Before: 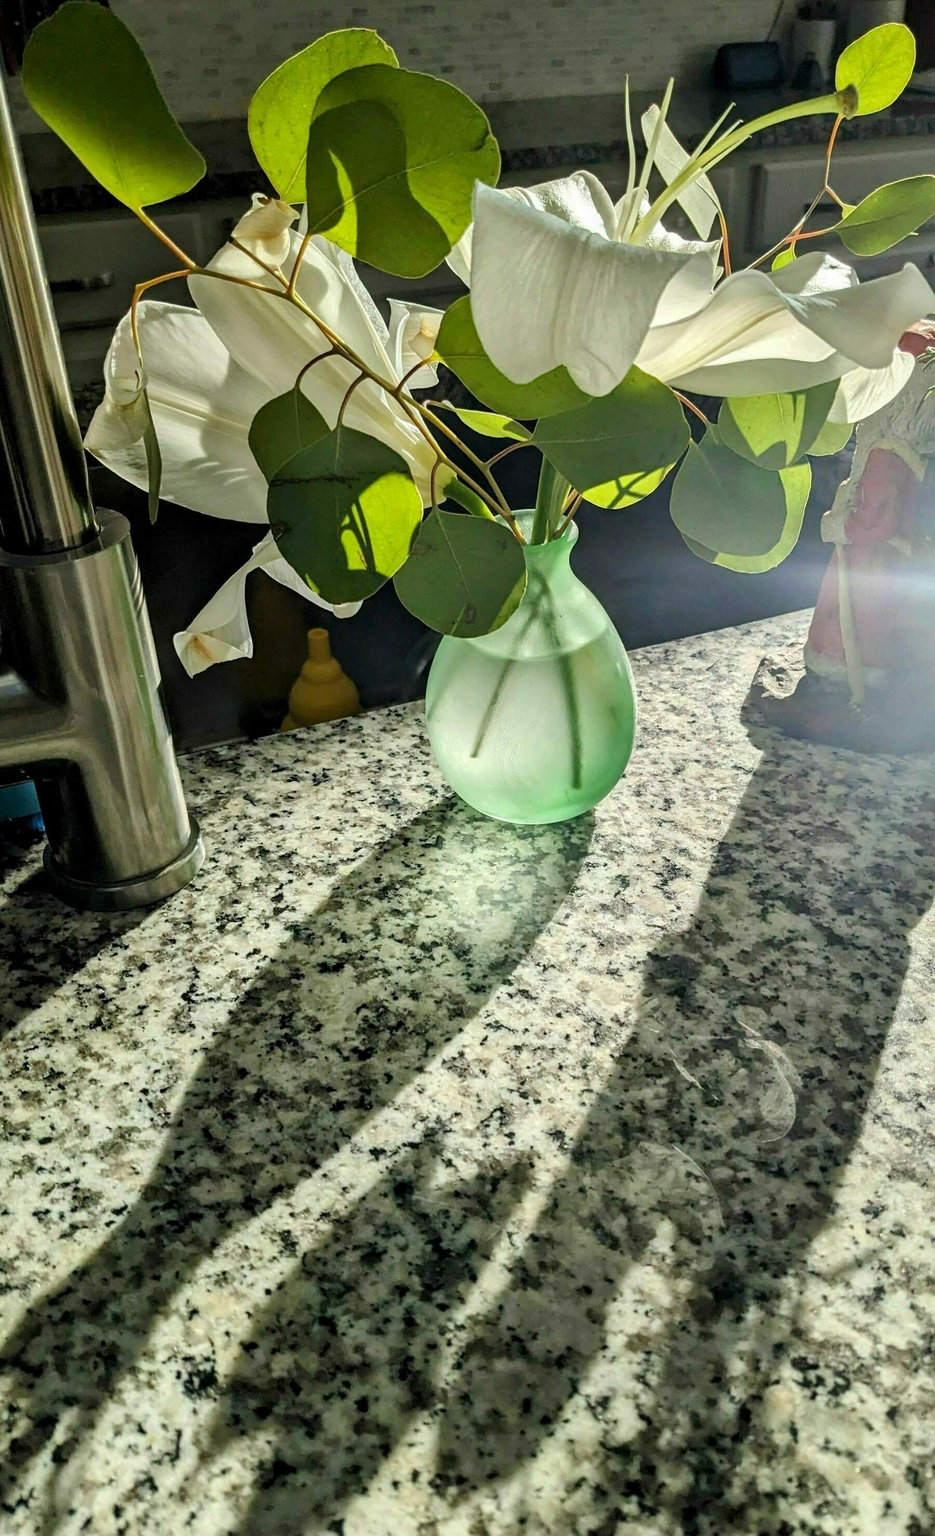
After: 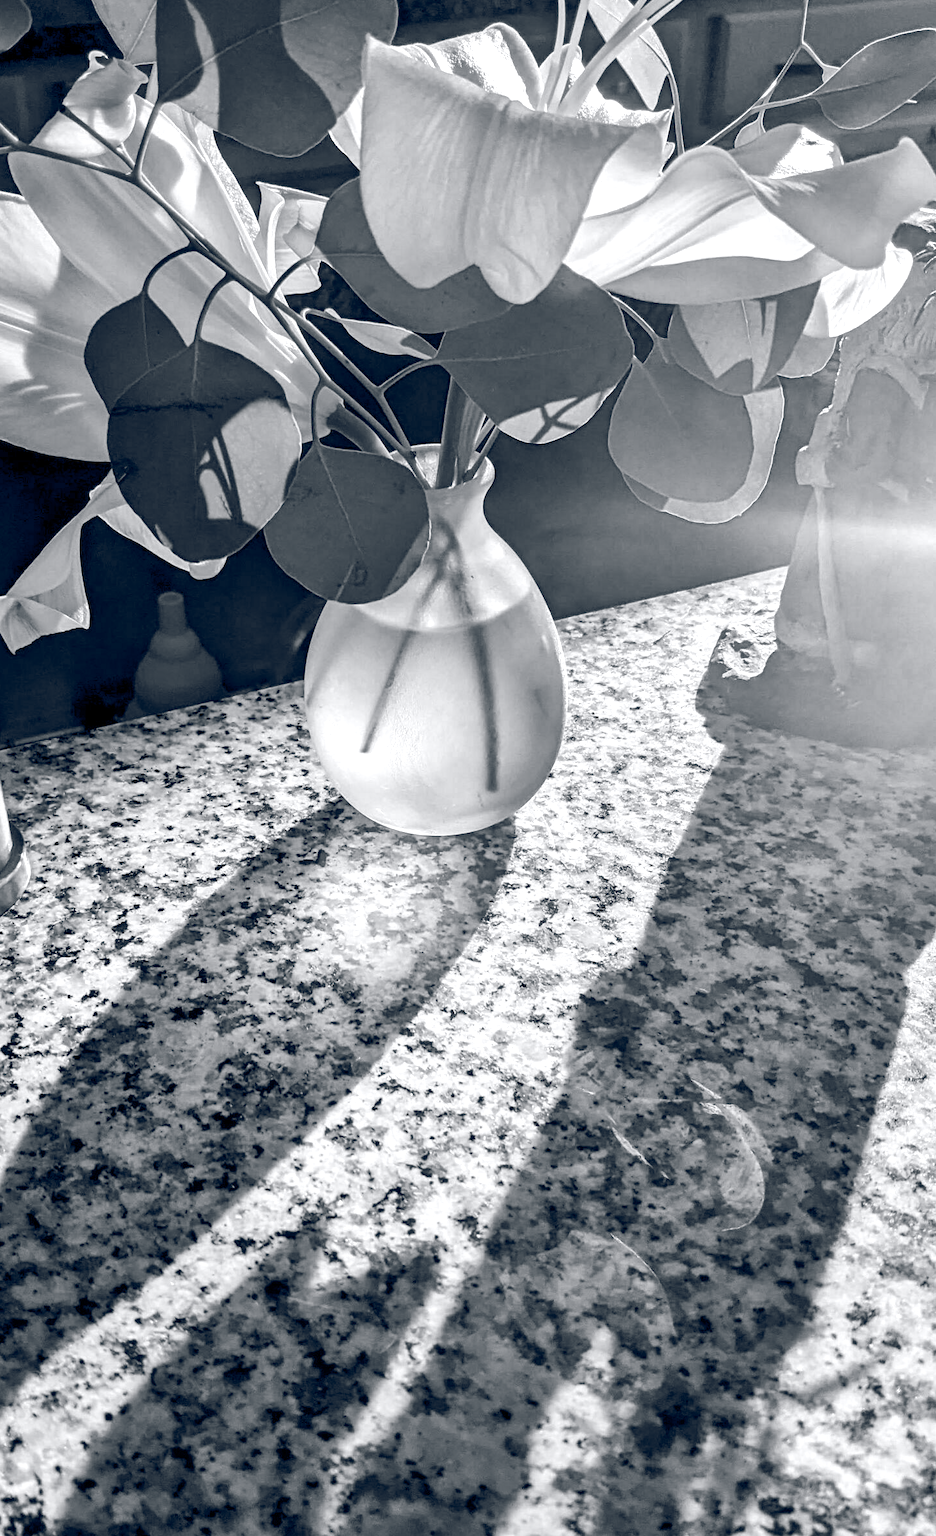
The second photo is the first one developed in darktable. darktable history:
color balance rgb: shadows lift › luminance -7.452%, shadows lift › chroma 2.313%, shadows lift › hue 164.02°, global offset › chroma 0.242%, global offset › hue 256.8°, linear chroma grading › global chroma 19.56%, perceptual saturation grading › global saturation 0.039%, global vibrance 20%
color calibration: output gray [0.22, 0.42, 0.37, 0], illuminant custom, x 0.38, y 0.482, temperature 4449.95 K
crop: left 19.35%, top 9.946%, right 0.001%, bottom 9.607%
